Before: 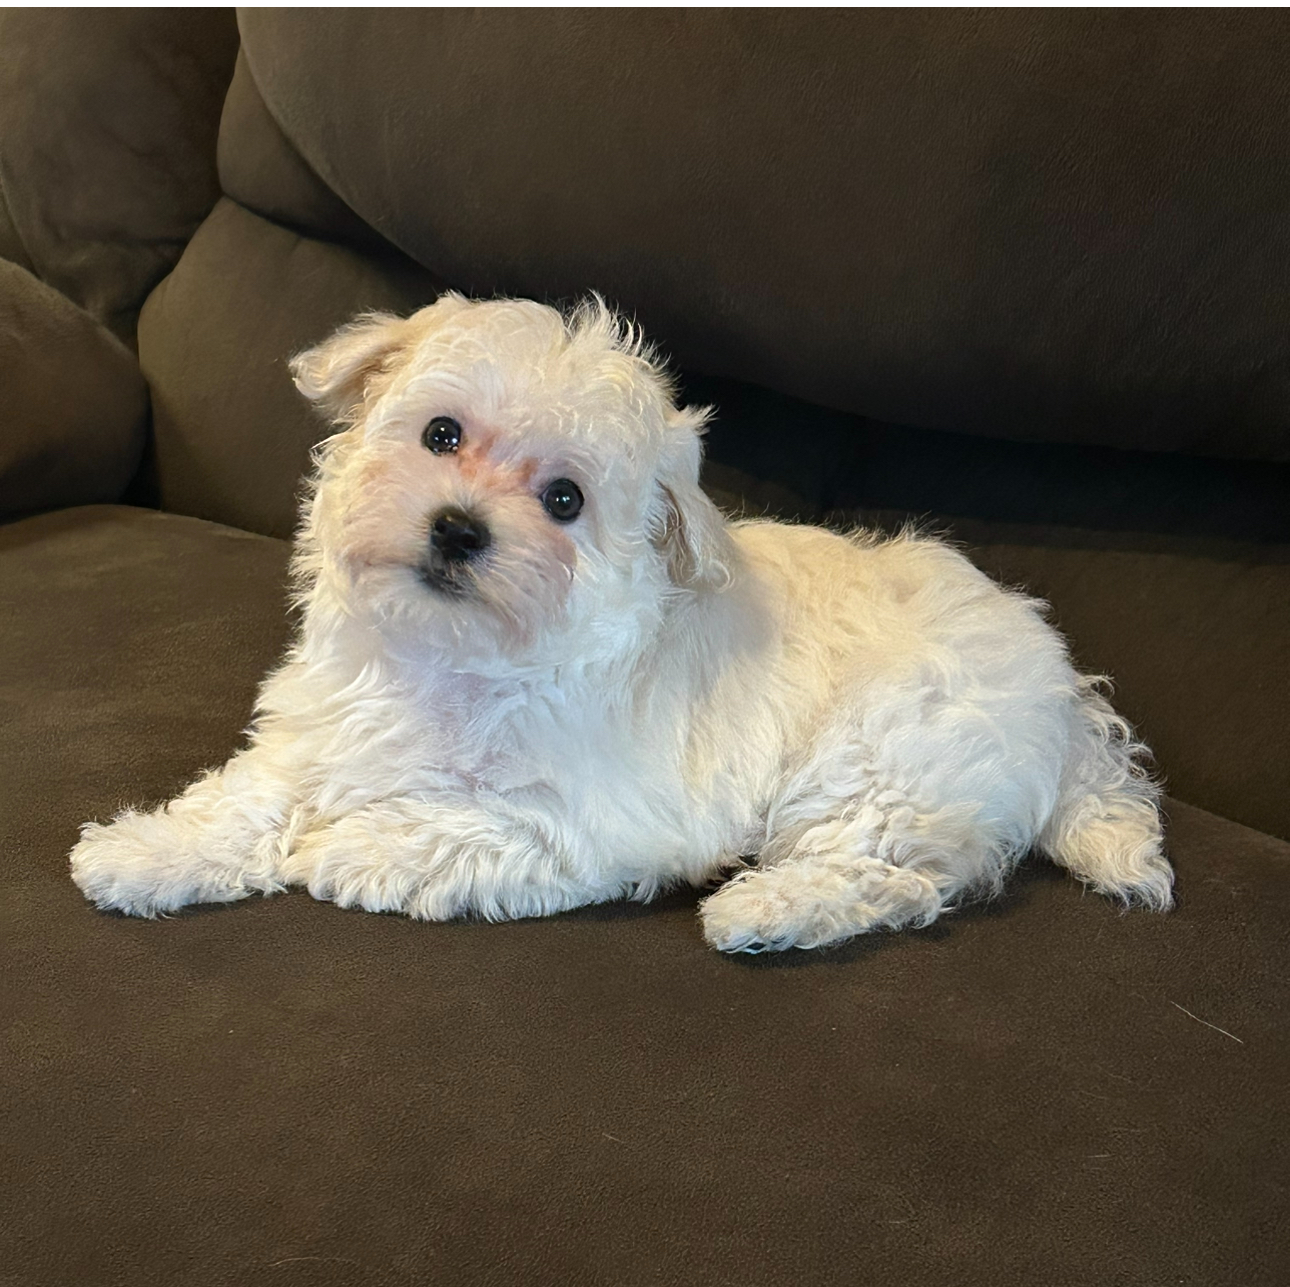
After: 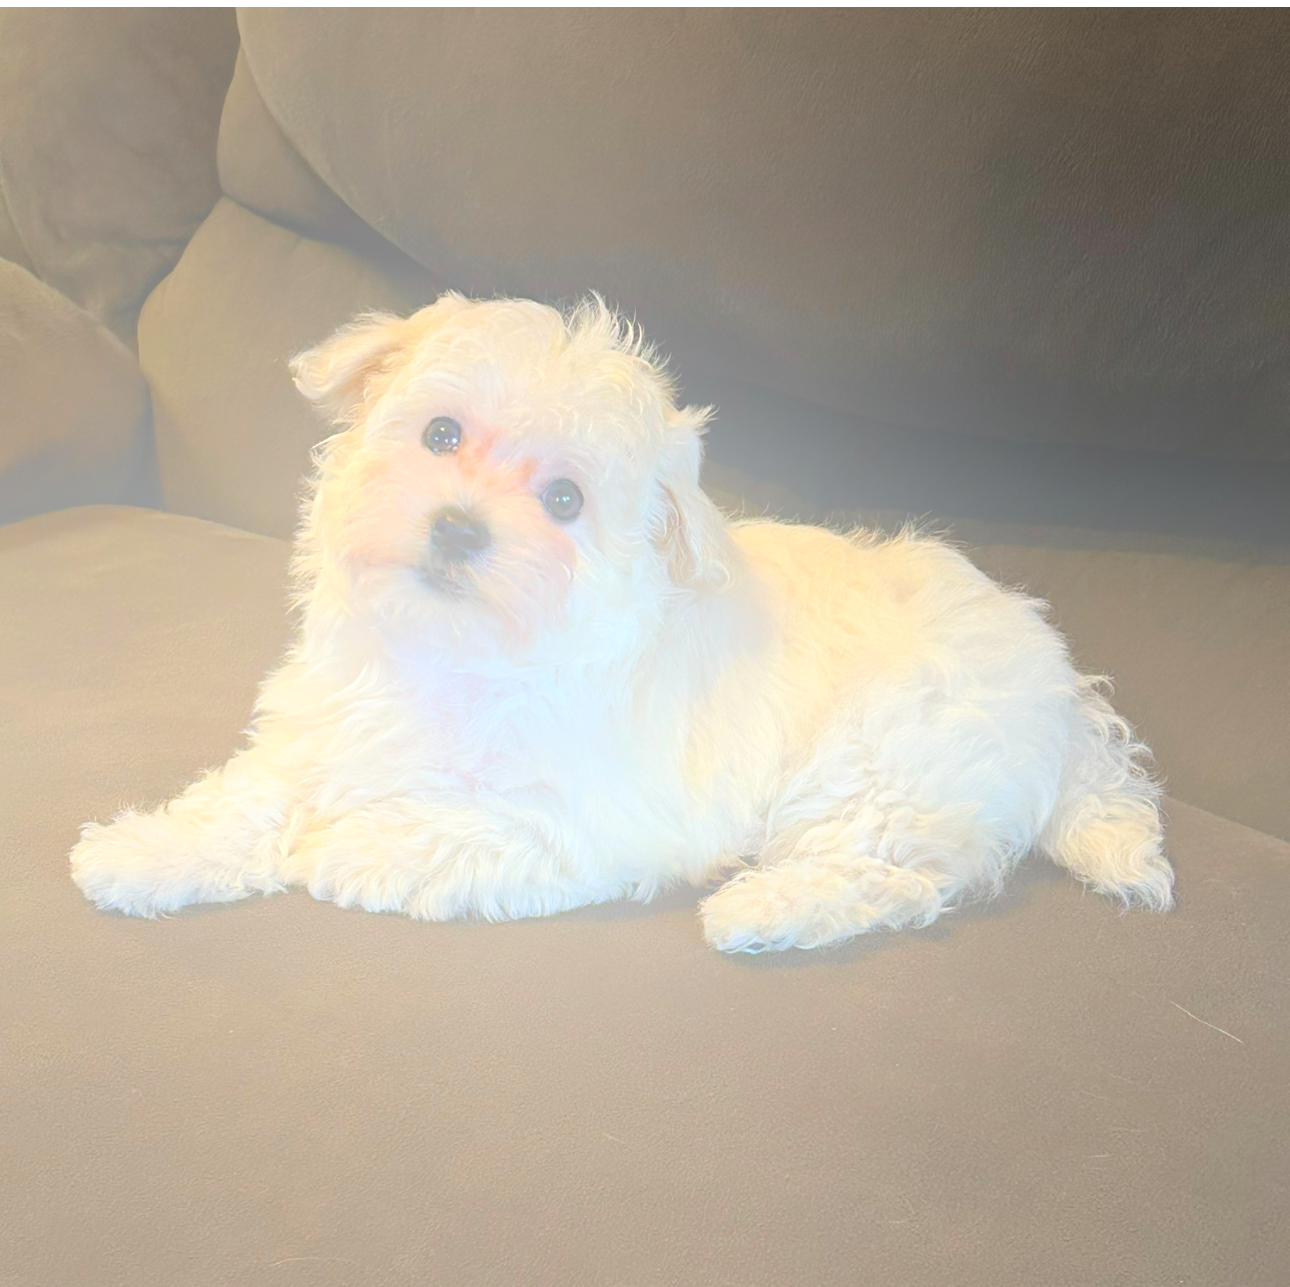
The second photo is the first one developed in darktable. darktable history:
bloom: size 70%, threshold 25%, strength 70%
rotate and perspective: automatic cropping off
